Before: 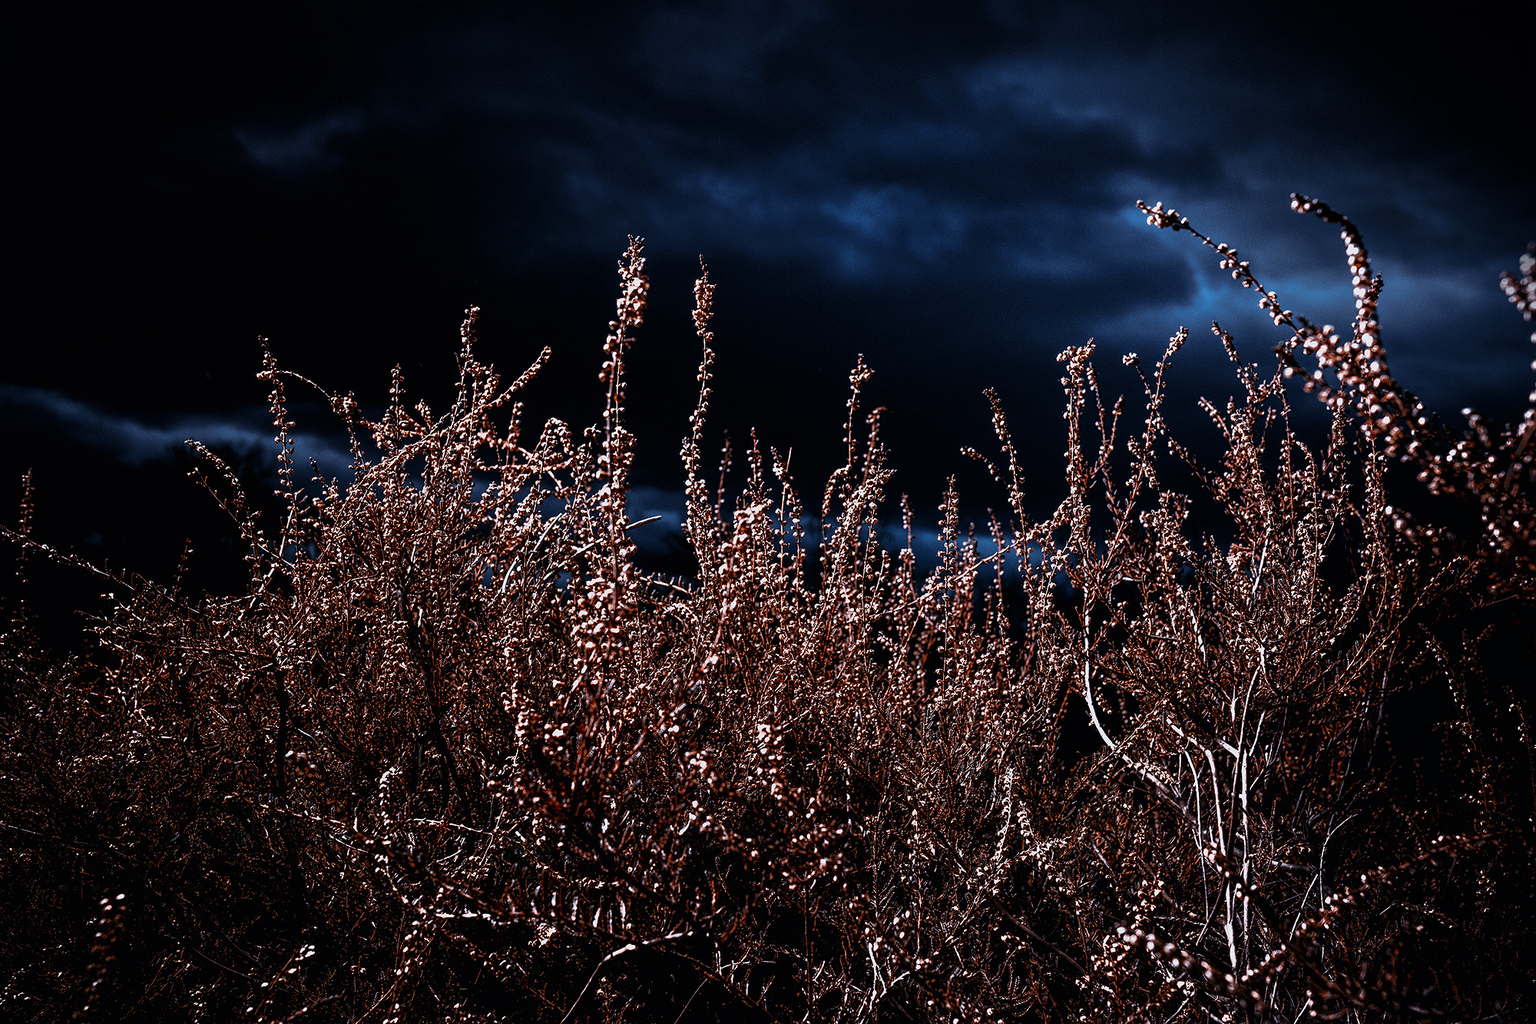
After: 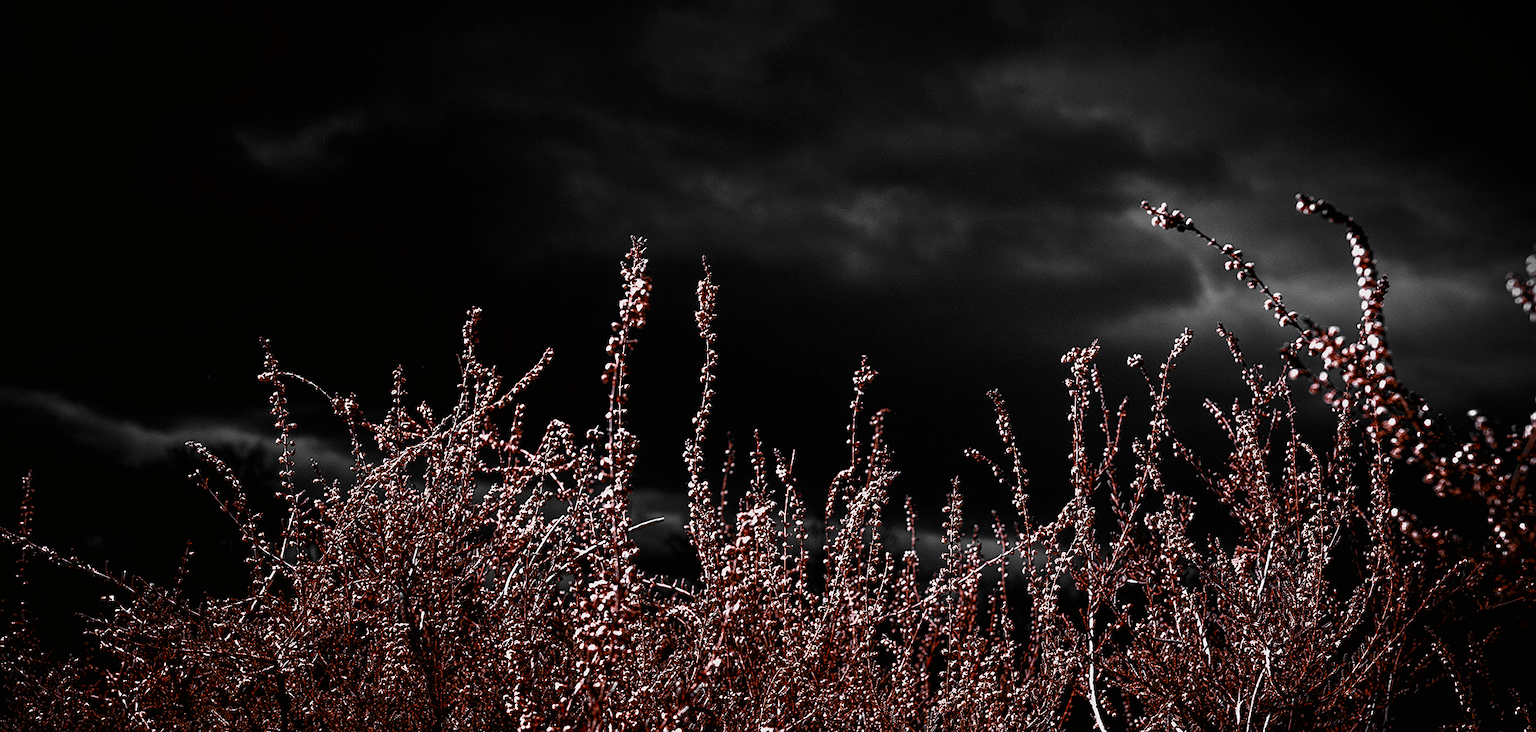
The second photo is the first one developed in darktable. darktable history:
contrast brightness saturation: contrast 0.082, saturation 0.016
color zones: curves: ch0 [(0, 0.497) (0.096, 0.361) (0.221, 0.538) (0.429, 0.5) (0.571, 0.5) (0.714, 0.5) (0.857, 0.5) (1, 0.497)]; ch1 [(0, 0.5) (0.143, 0.5) (0.257, -0.002) (0.429, 0.04) (0.571, -0.001) (0.714, -0.015) (0.857, 0.024) (1, 0.5)]
crop: right 0%, bottom 28.659%
color correction: highlights a* 3.07, highlights b* -1.02, shadows a* -0.082, shadows b* 2.14, saturation 0.979
